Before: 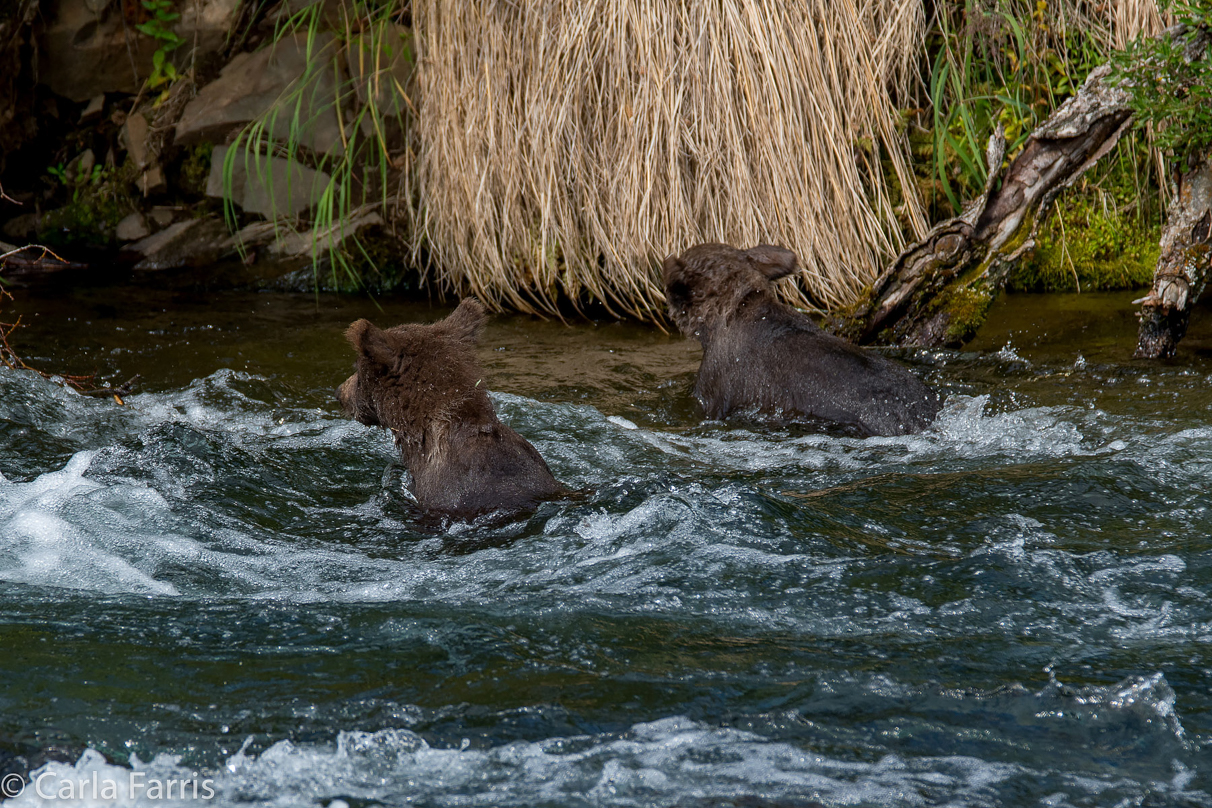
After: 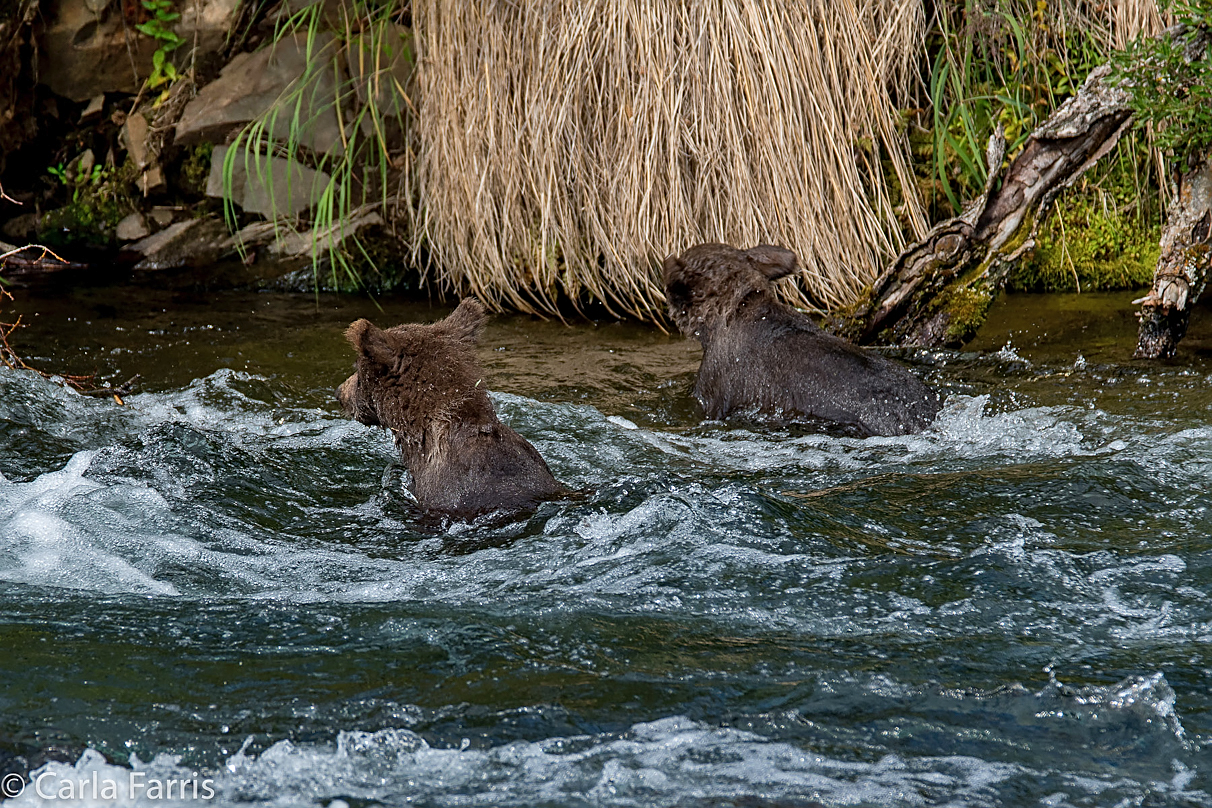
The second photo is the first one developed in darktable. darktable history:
shadows and highlights: shadows 52.61, soften with gaussian
sharpen: on, module defaults
